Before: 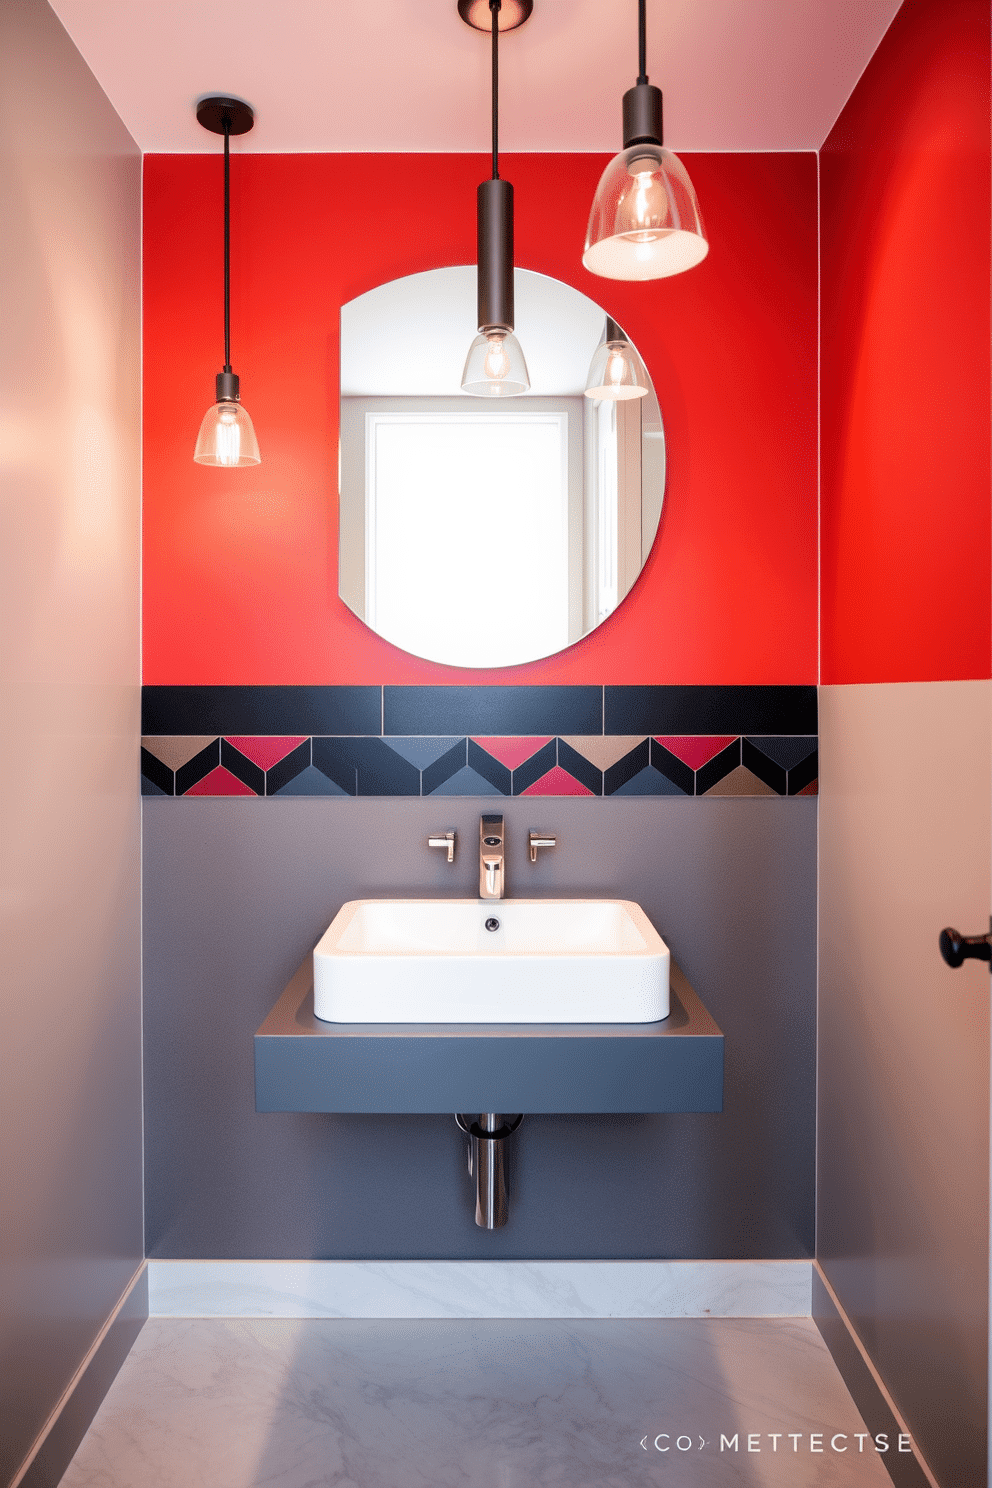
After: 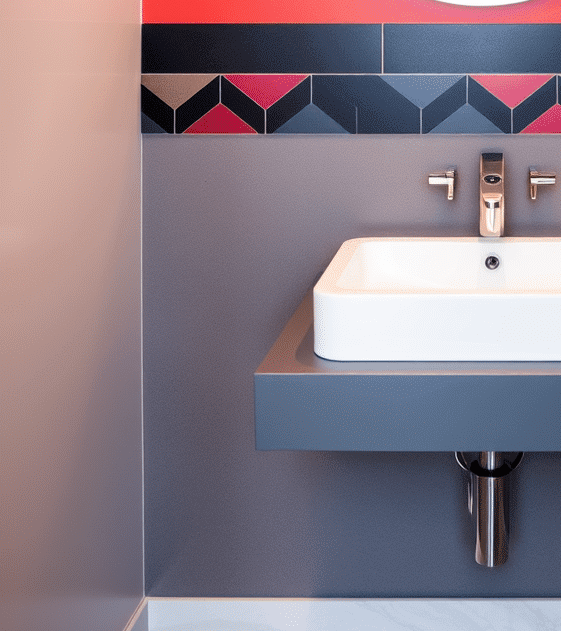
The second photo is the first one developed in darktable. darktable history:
crop: top 44.506%, right 43.375%, bottom 13.032%
